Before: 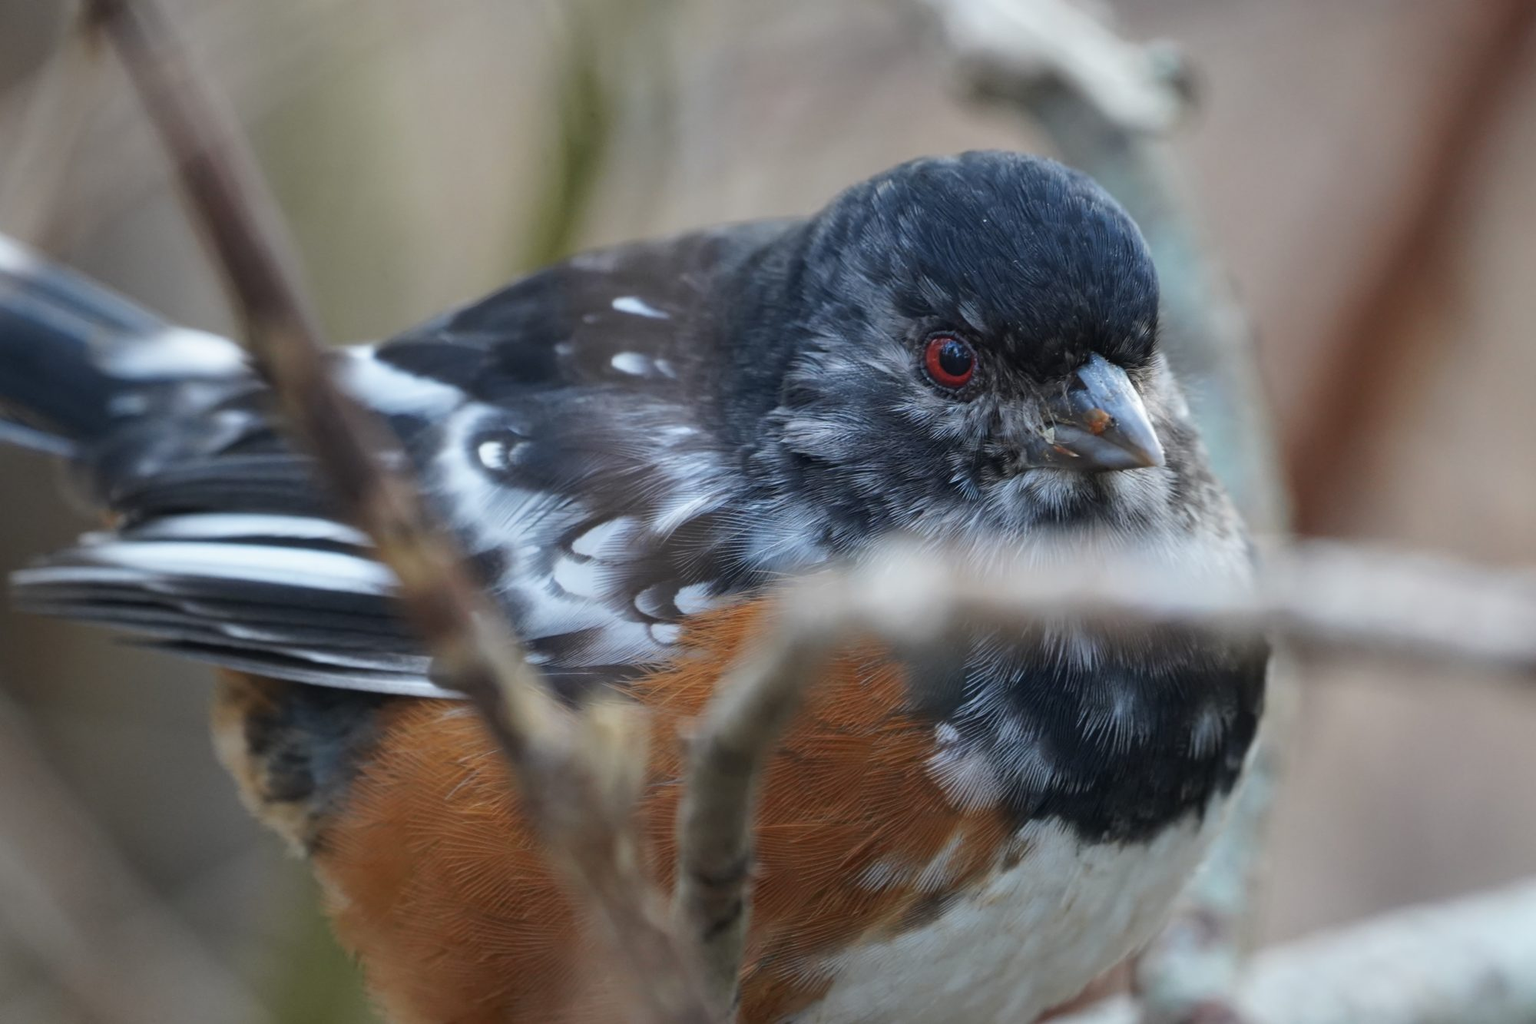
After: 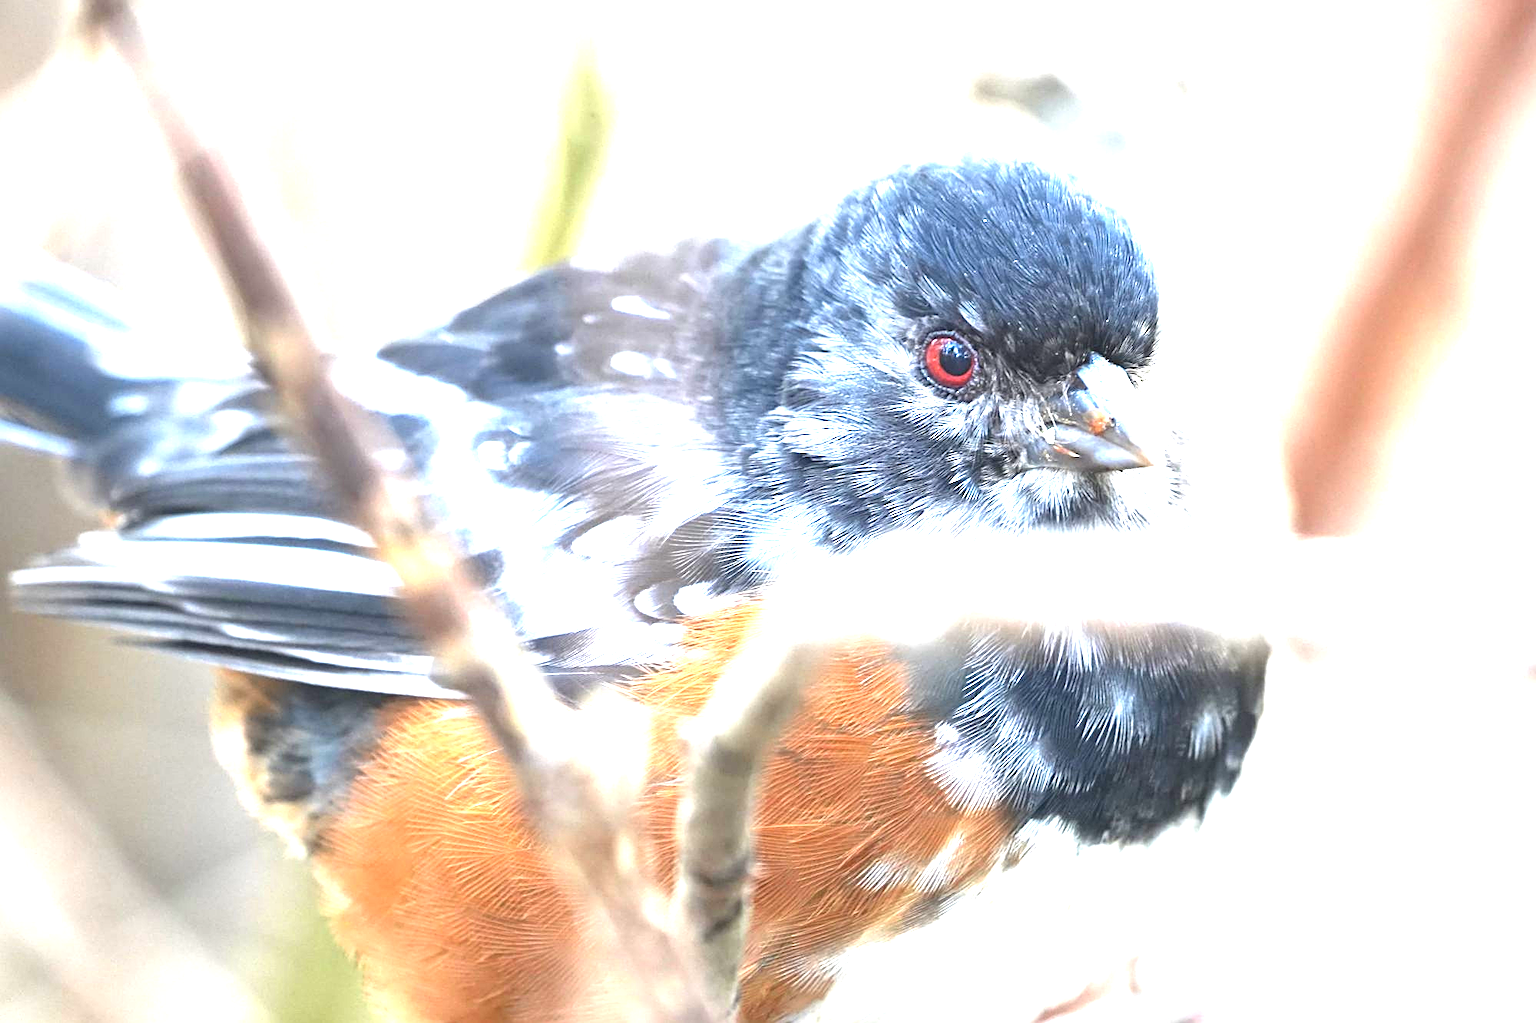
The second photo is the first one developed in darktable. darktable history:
exposure: exposure 2.918 EV, compensate highlight preservation false
sharpen: amount 0.571
